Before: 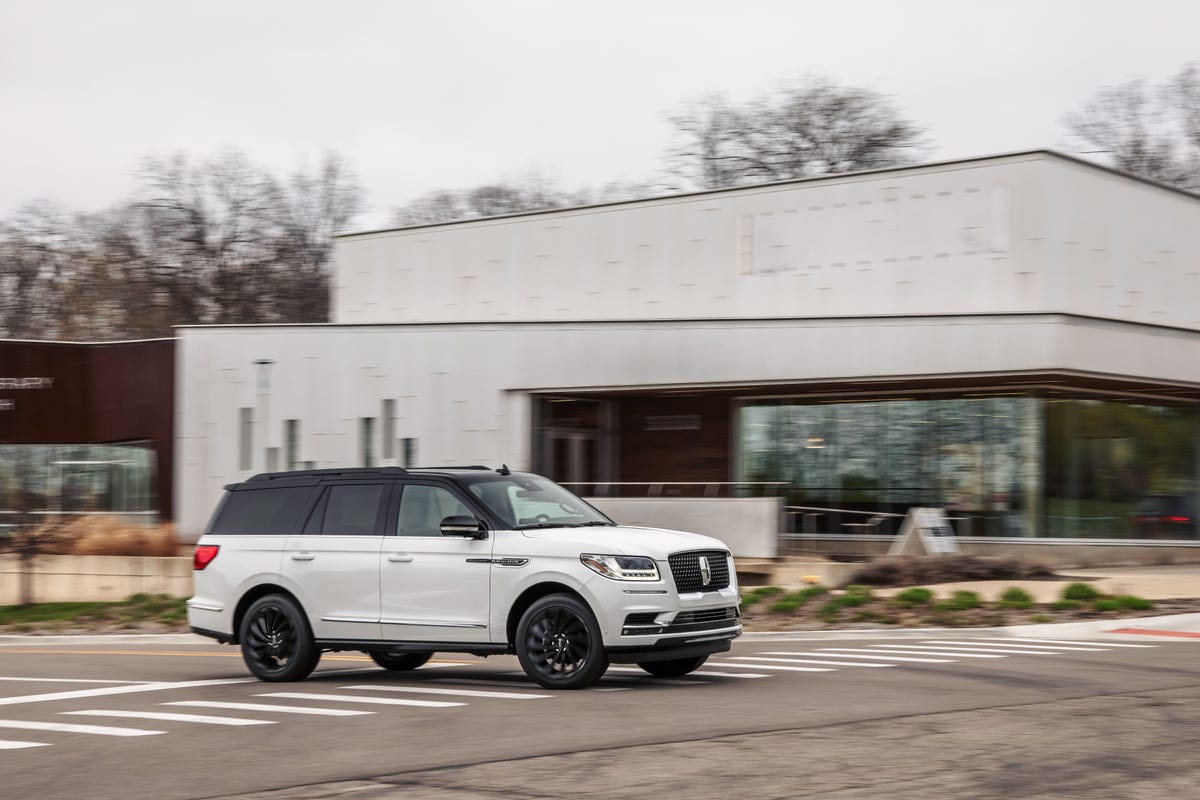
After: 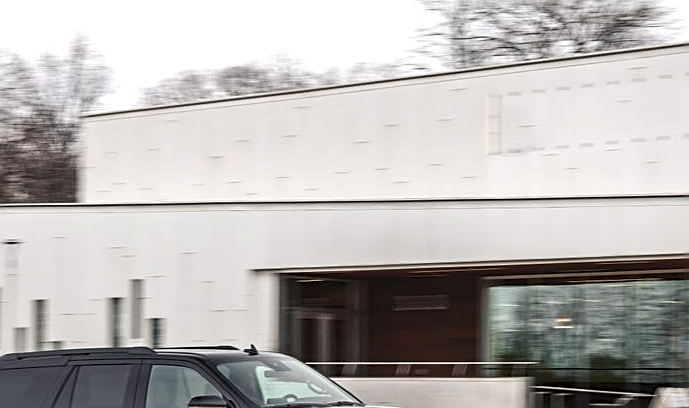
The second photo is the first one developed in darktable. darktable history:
tone equalizer: -8 EV -0.456 EV, -7 EV -0.409 EV, -6 EV -0.312 EV, -5 EV -0.241 EV, -3 EV 0.244 EV, -2 EV 0.325 EV, -1 EV 0.413 EV, +0 EV 0.398 EV
sharpen: on, module defaults
crop: left 21.043%, top 15.025%, right 21.515%, bottom 33.928%
shadows and highlights: shadows 63, white point adjustment 0.402, highlights -34.18, compress 84.24%
